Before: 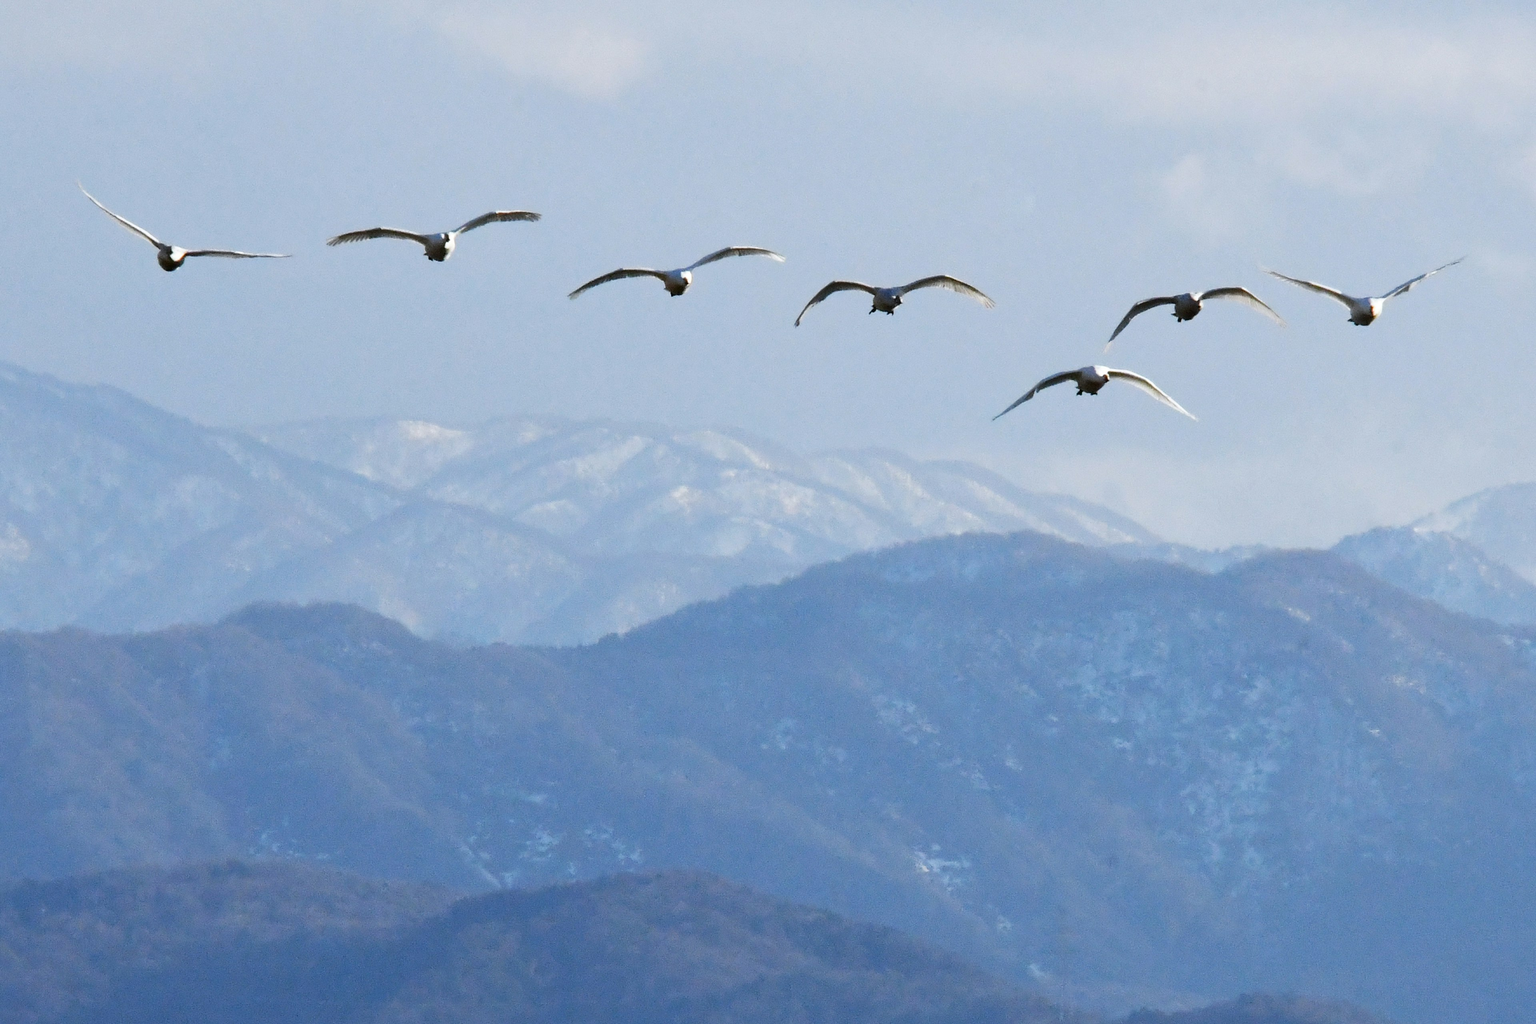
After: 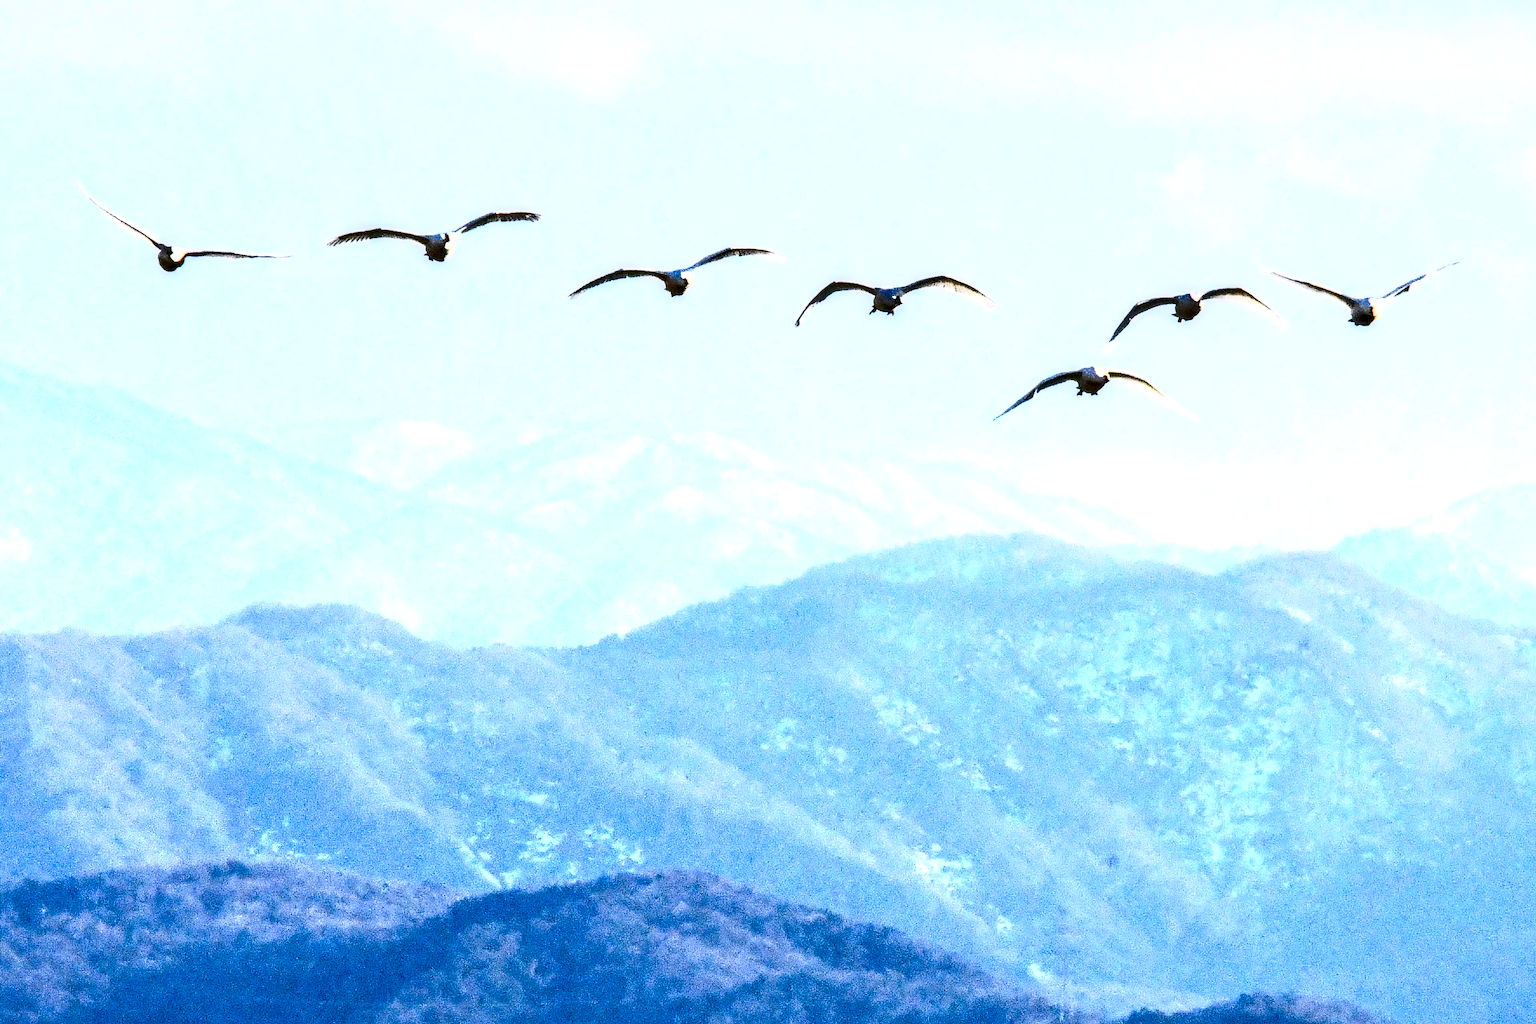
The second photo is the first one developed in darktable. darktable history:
color correction: highlights a* 3.22, highlights b* 1.93, saturation 1.19
contrast brightness saturation: contrast 0.83, brightness 0.59, saturation 0.59
local contrast: detail 203%
